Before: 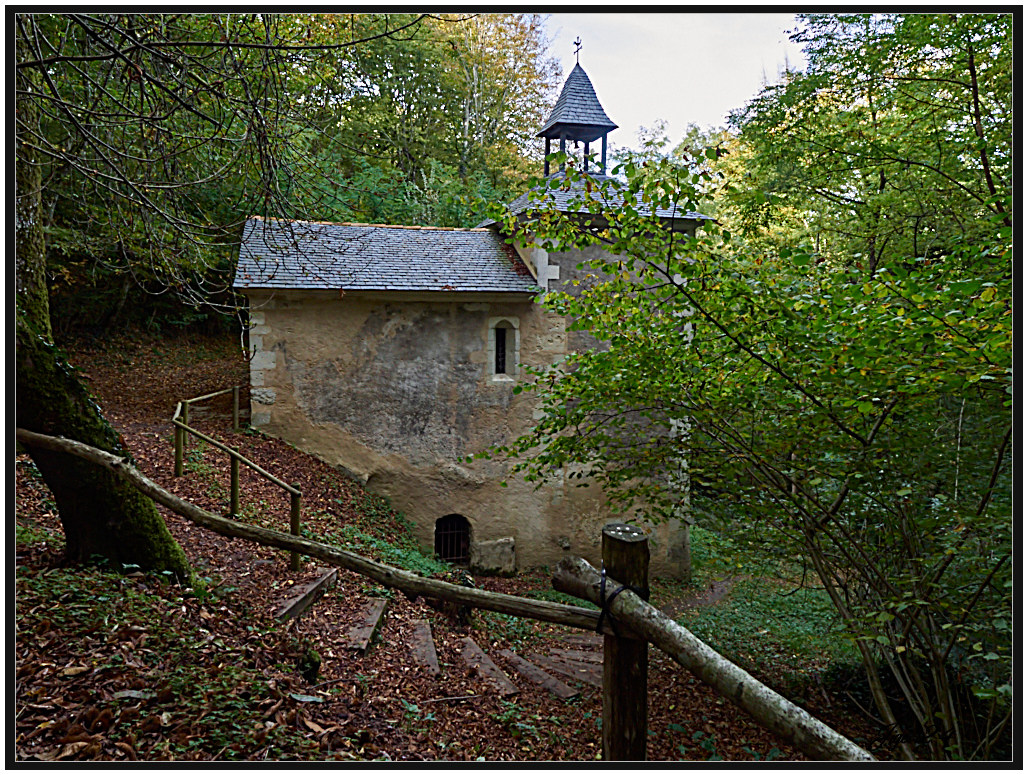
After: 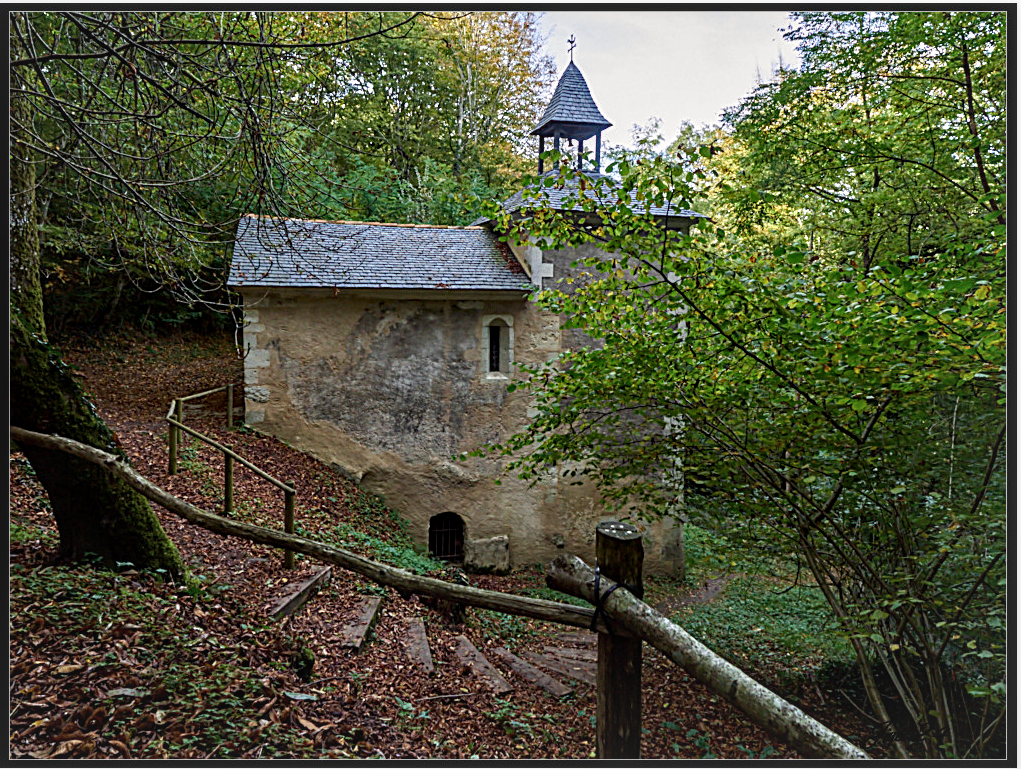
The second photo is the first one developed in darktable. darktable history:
local contrast: detail 130%
crop and rotate: left 0.678%, top 0.327%, bottom 0.356%
